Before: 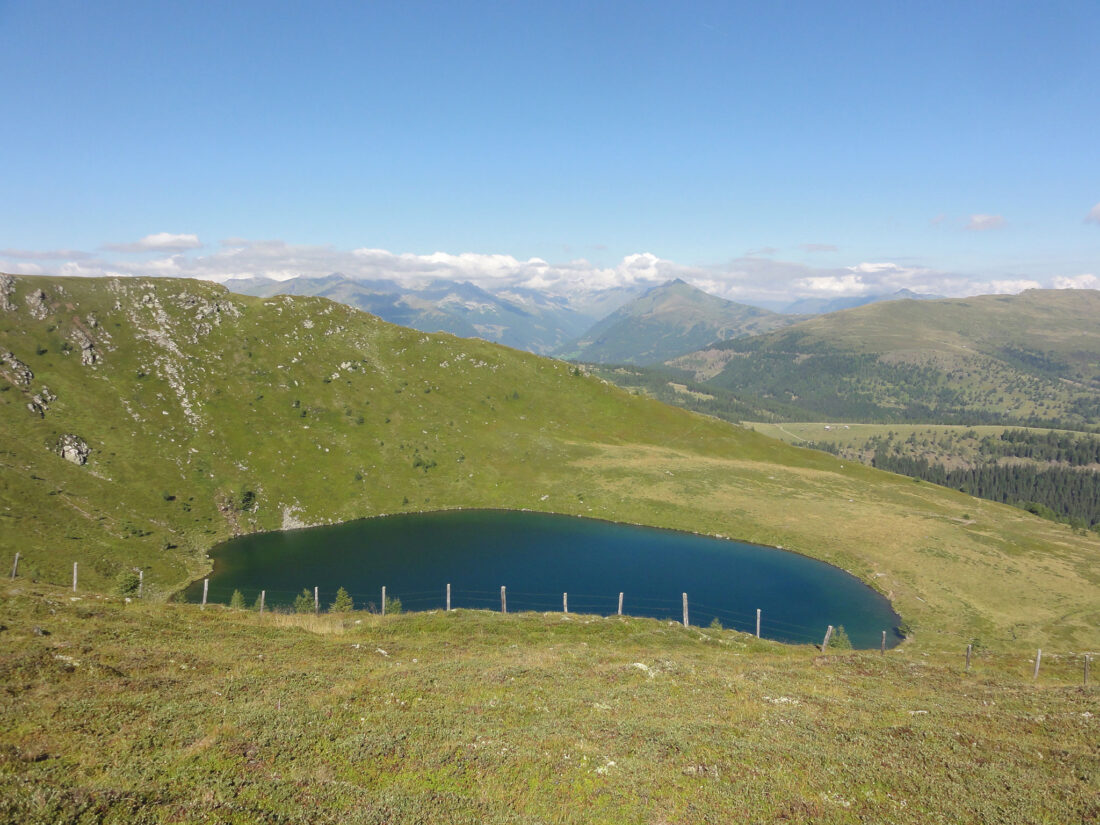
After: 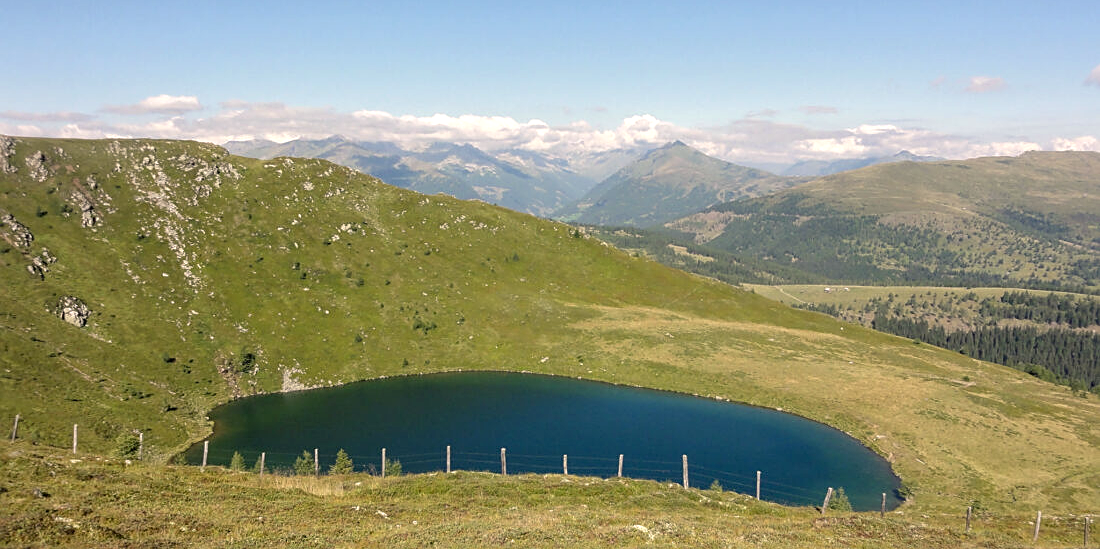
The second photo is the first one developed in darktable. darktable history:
exposure: exposure 0.128 EV, compensate highlight preservation false
crop: top 16.743%, bottom 16.704%
color balance rgb: highlights gain › chroma 2.909%, highlights gain › hue 61.95°, global offset › luminance -0.511%, linear chroma grading › shadows -3.204%, linear chroma grading › highlights -4.022%, perceptual saturation grading › global saturation 0.118%, global vibrance 19.398%
local contrast: on, module defaults
sharpen: on, module defaults
contrast brightness saturation: saturation -0.054
